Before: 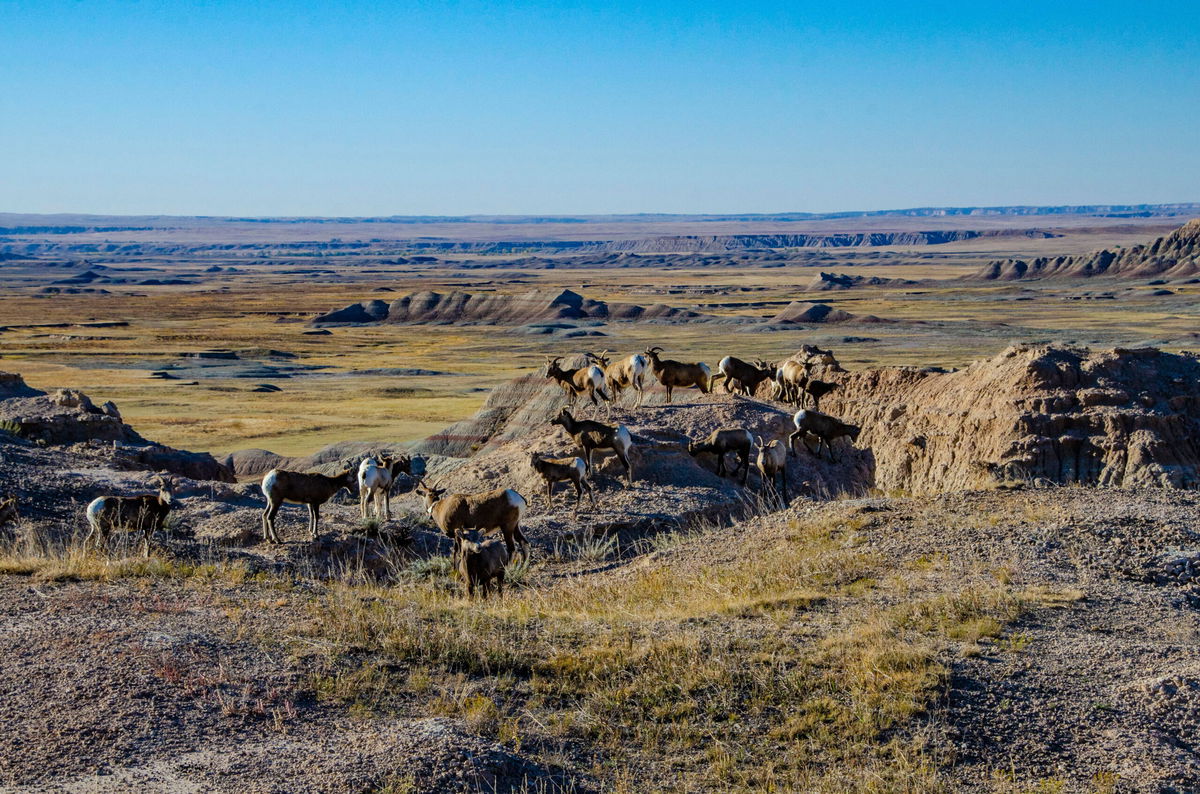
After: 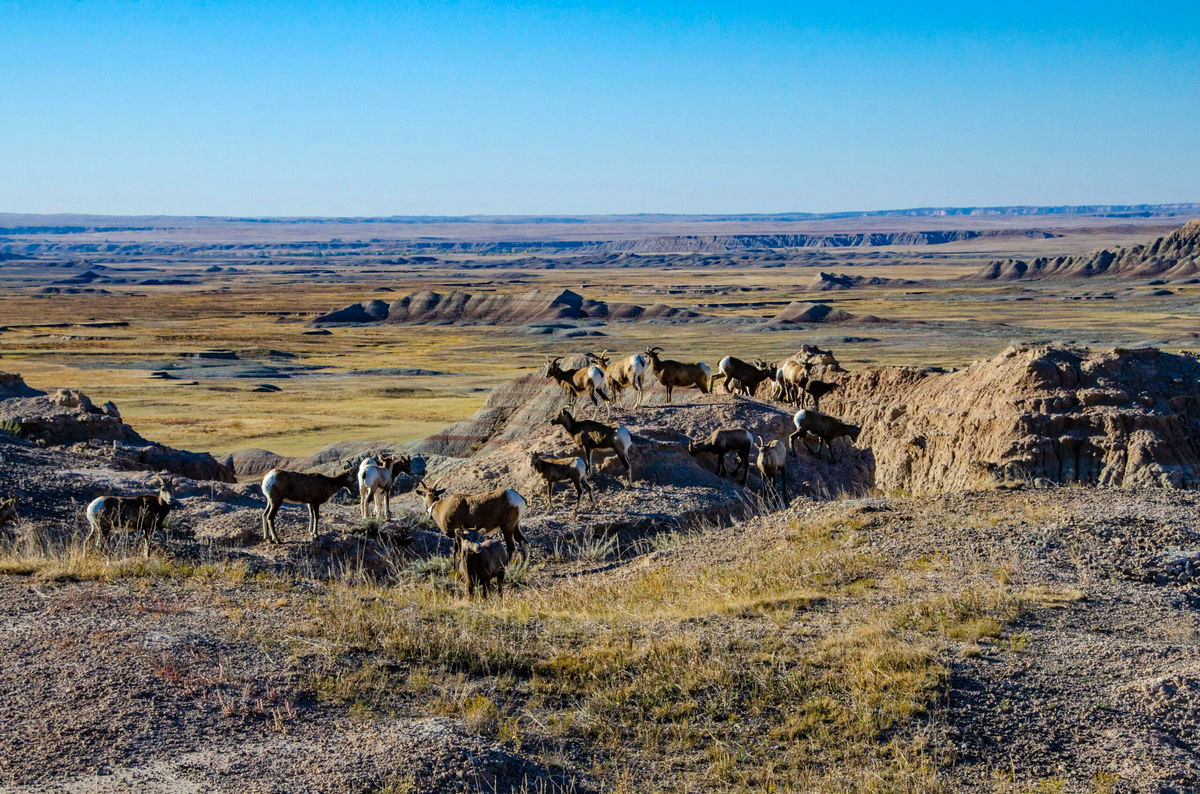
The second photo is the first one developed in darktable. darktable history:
levels: white 90.73%, levels [0, 0.476, 0.951]
